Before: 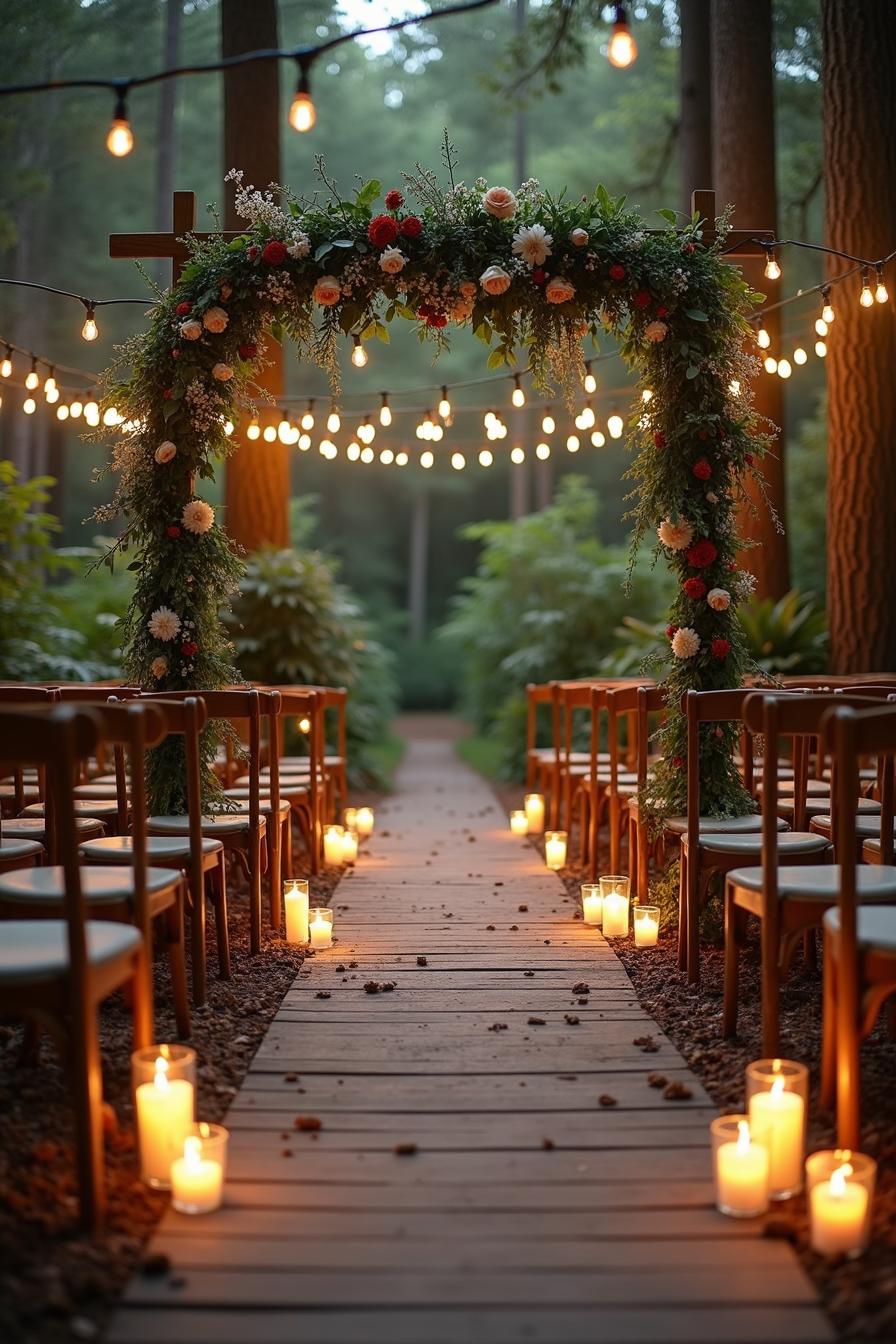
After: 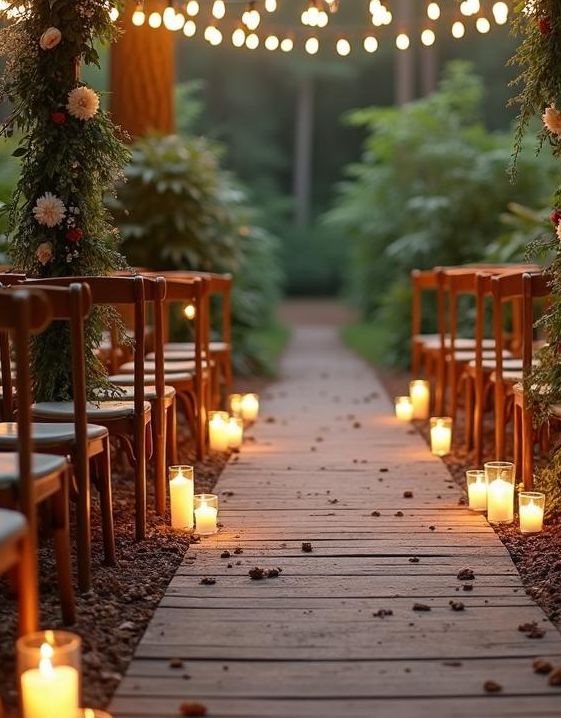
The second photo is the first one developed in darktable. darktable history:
crop: left 12.901%, top 30.849%, right 24.421%, bottom 15.728%
